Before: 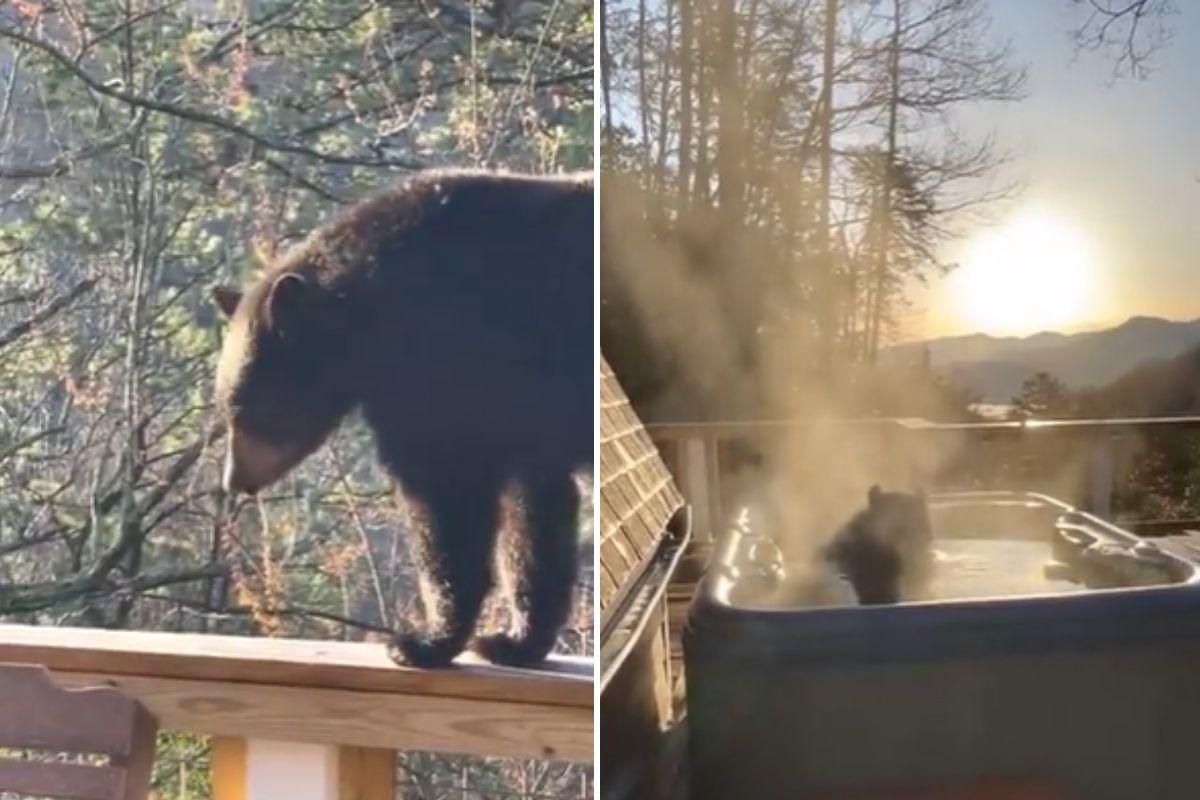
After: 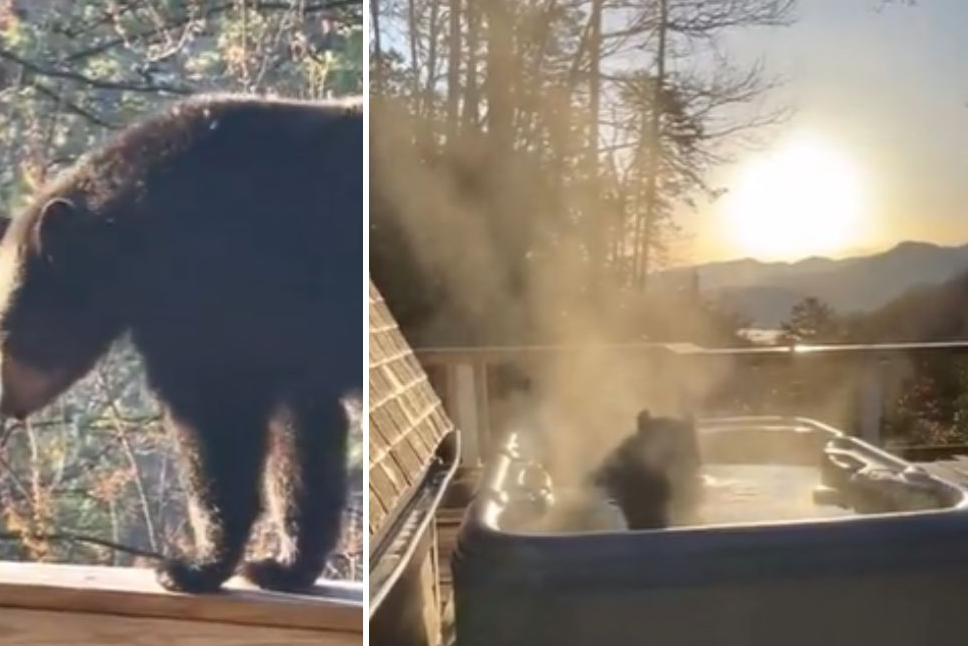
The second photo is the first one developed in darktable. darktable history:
crop: left 19.318%, top 9.424%, right 0.001%, bottom 9.775%
